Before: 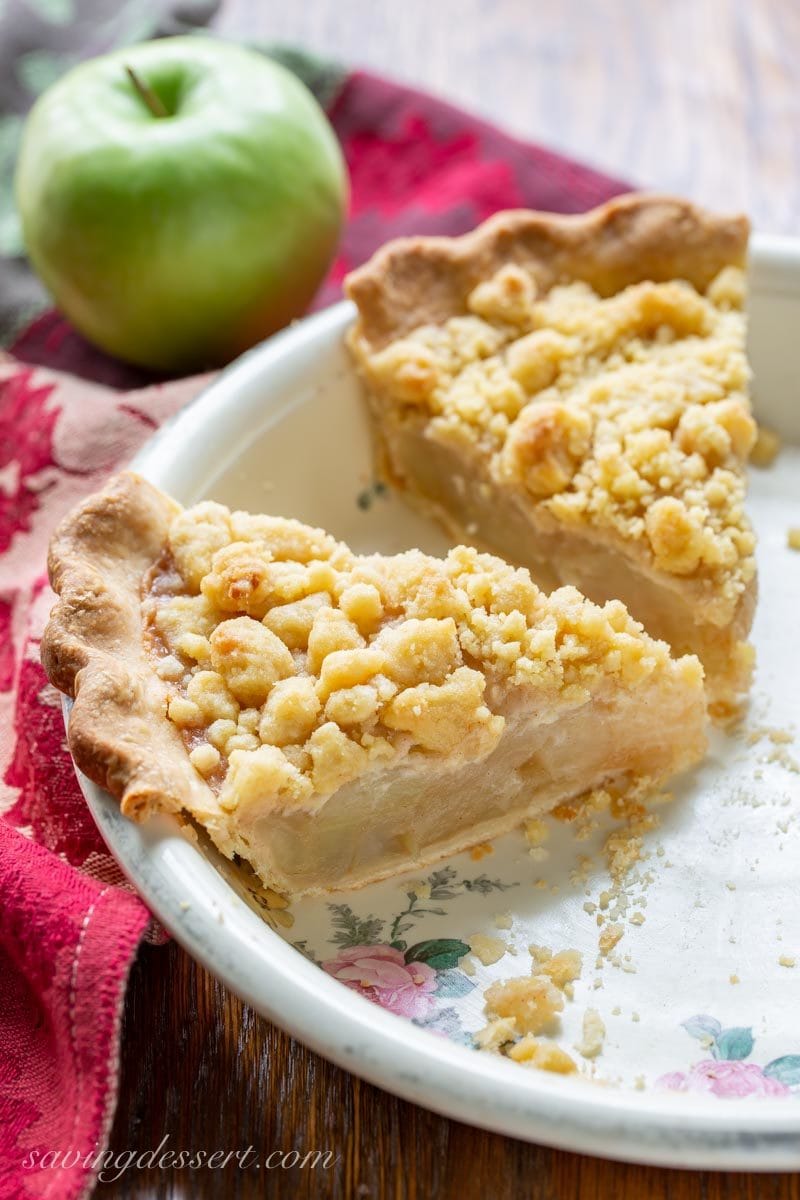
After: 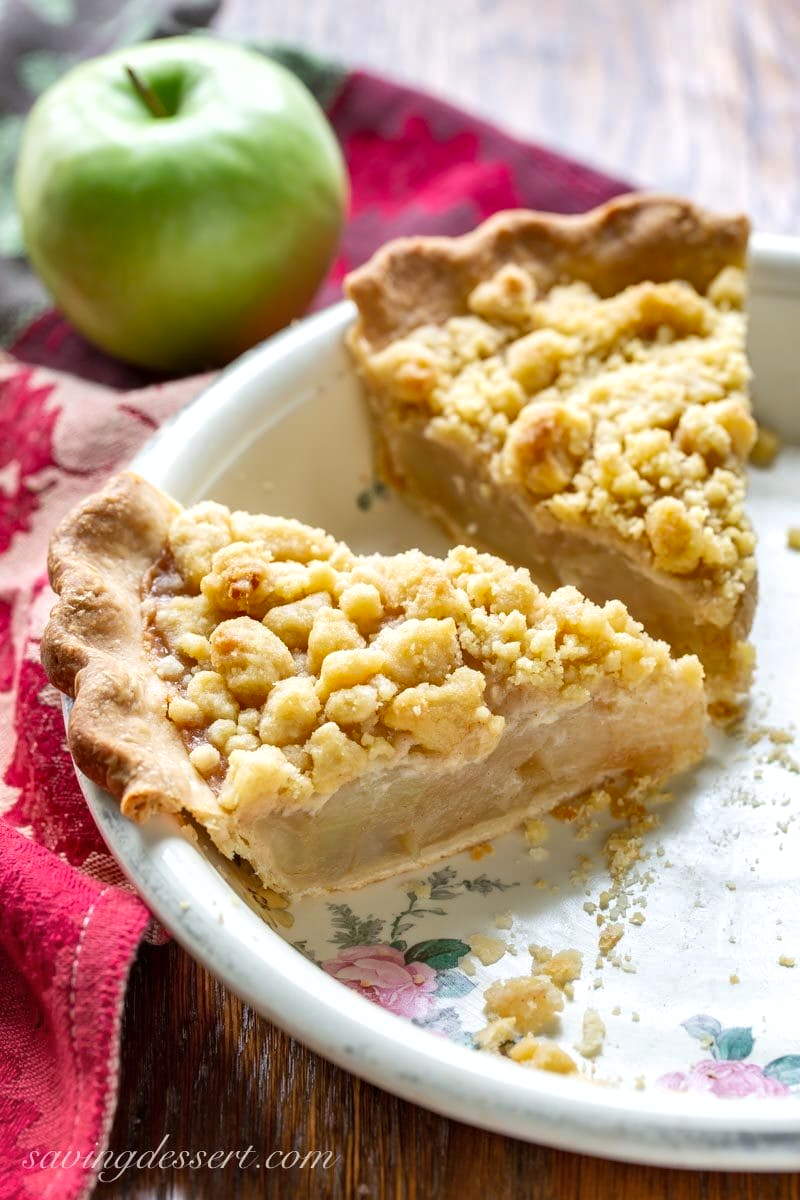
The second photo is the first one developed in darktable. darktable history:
shadows and highlights: low approximation 0.01, soften with gaussian
exposure: exposure 0.2 EV, compensate highlight preservation false
